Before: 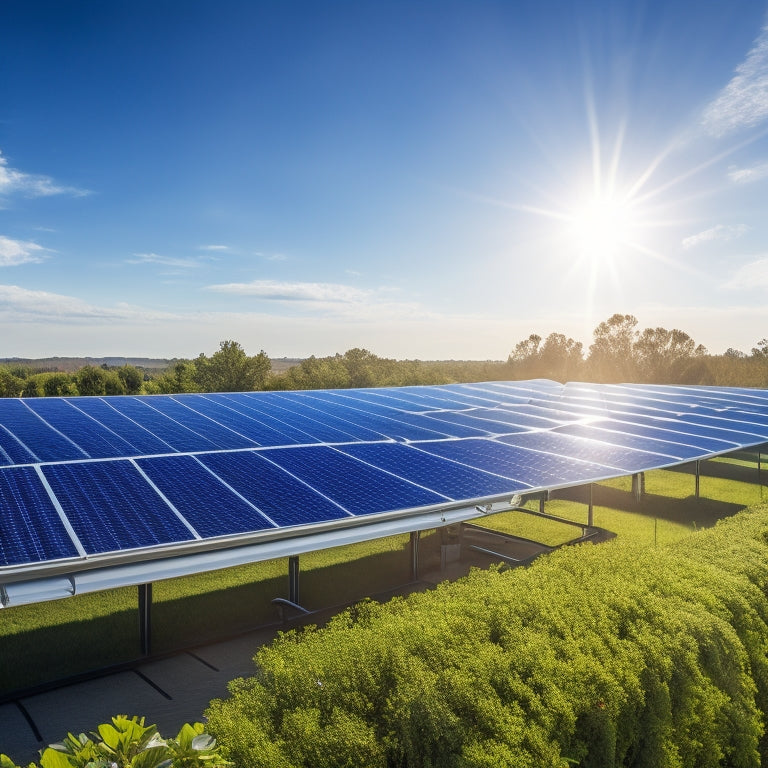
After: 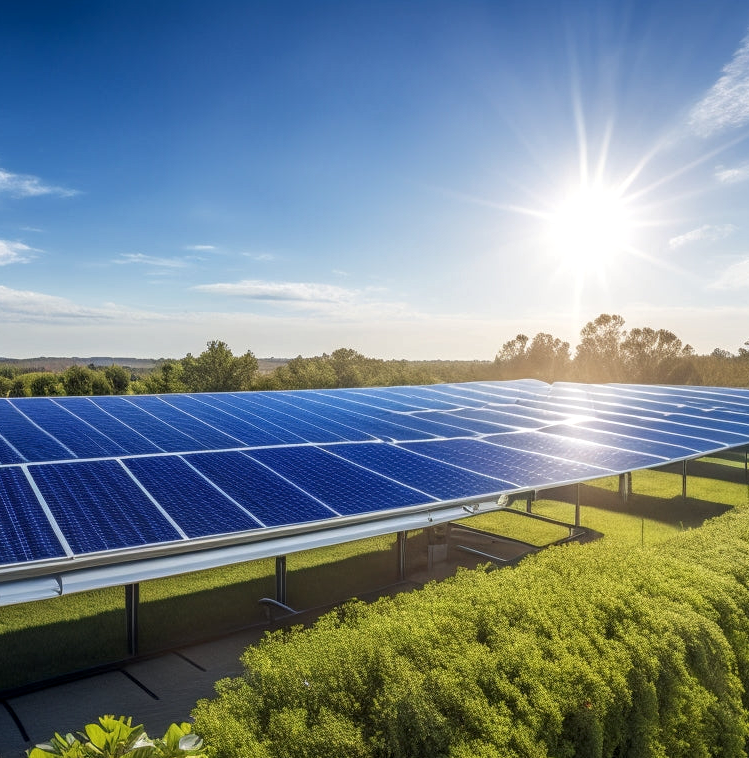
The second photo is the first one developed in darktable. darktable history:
local contrast: on, module defaults
crop and rotate: left 1.774%, right 0.633%, bottom 1.28%
